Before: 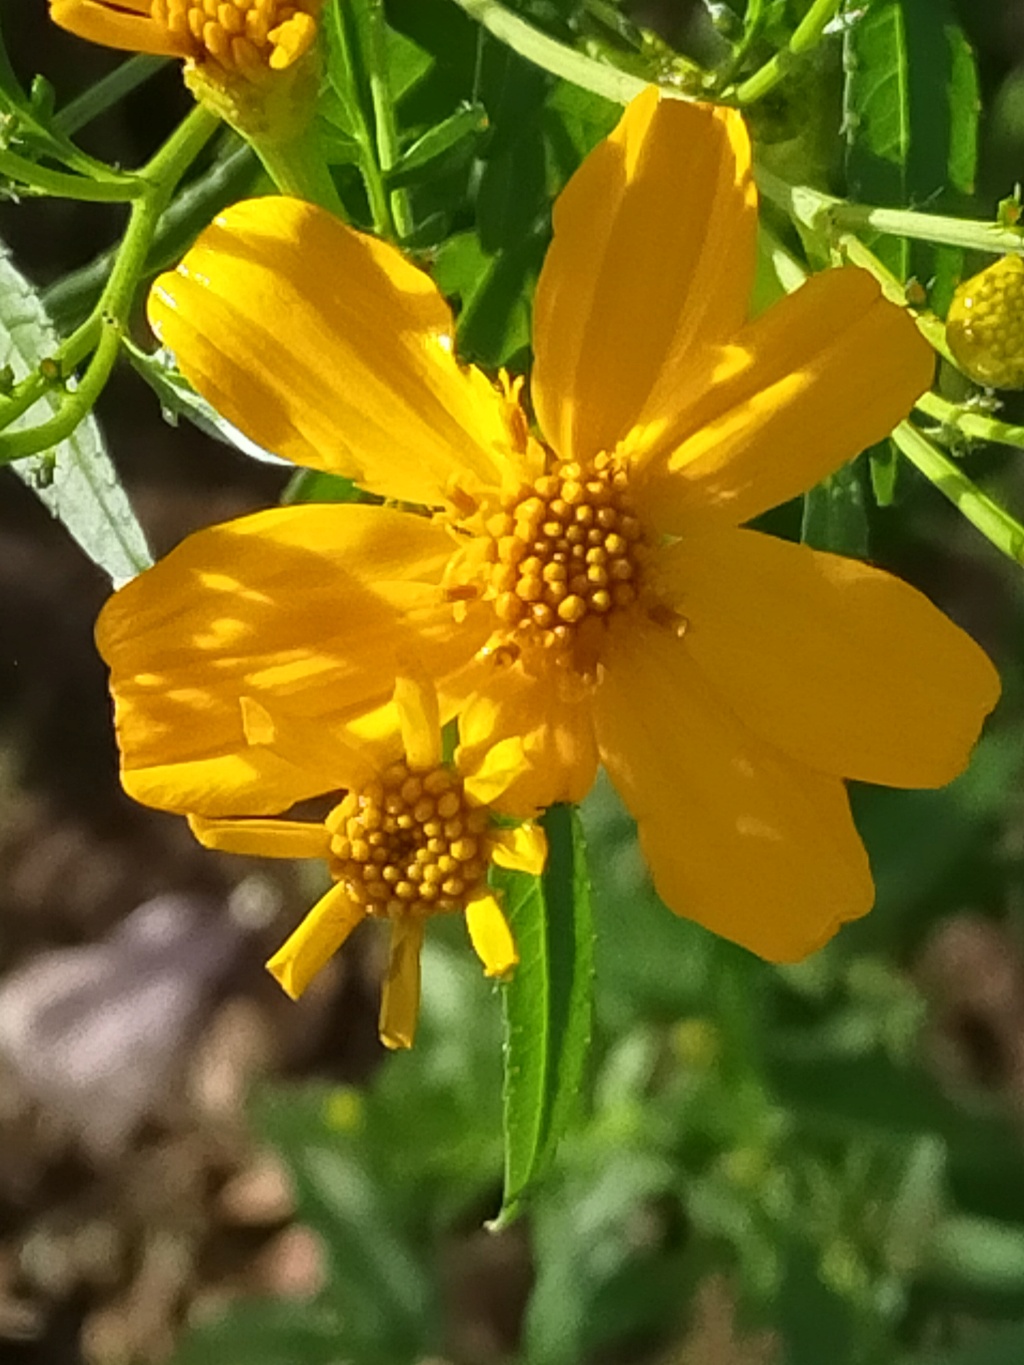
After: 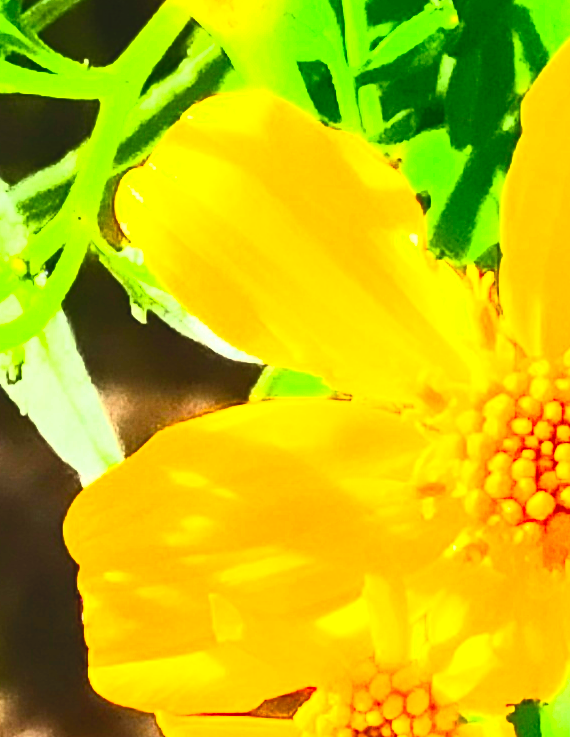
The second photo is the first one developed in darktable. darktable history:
crop and rotate: left 3.036%, top 7.552%, right 41.217%, bottom 38.395%
contrast brightness saturation: contrast 0.982, brightness 0.993, saturation 0.982
tone equalizer: -7 EV 0.162 EV, -6 EV 0.63 EV, -5 EV 1.14 EV, -4 EV 1.33 EV, -3 EV 1.18 EV, -2 EV 0.6 EV, -1 EV 0.153 EV, edges refinement/feathering 500, mask exposure compensation -1.57 EV, preserve details no
